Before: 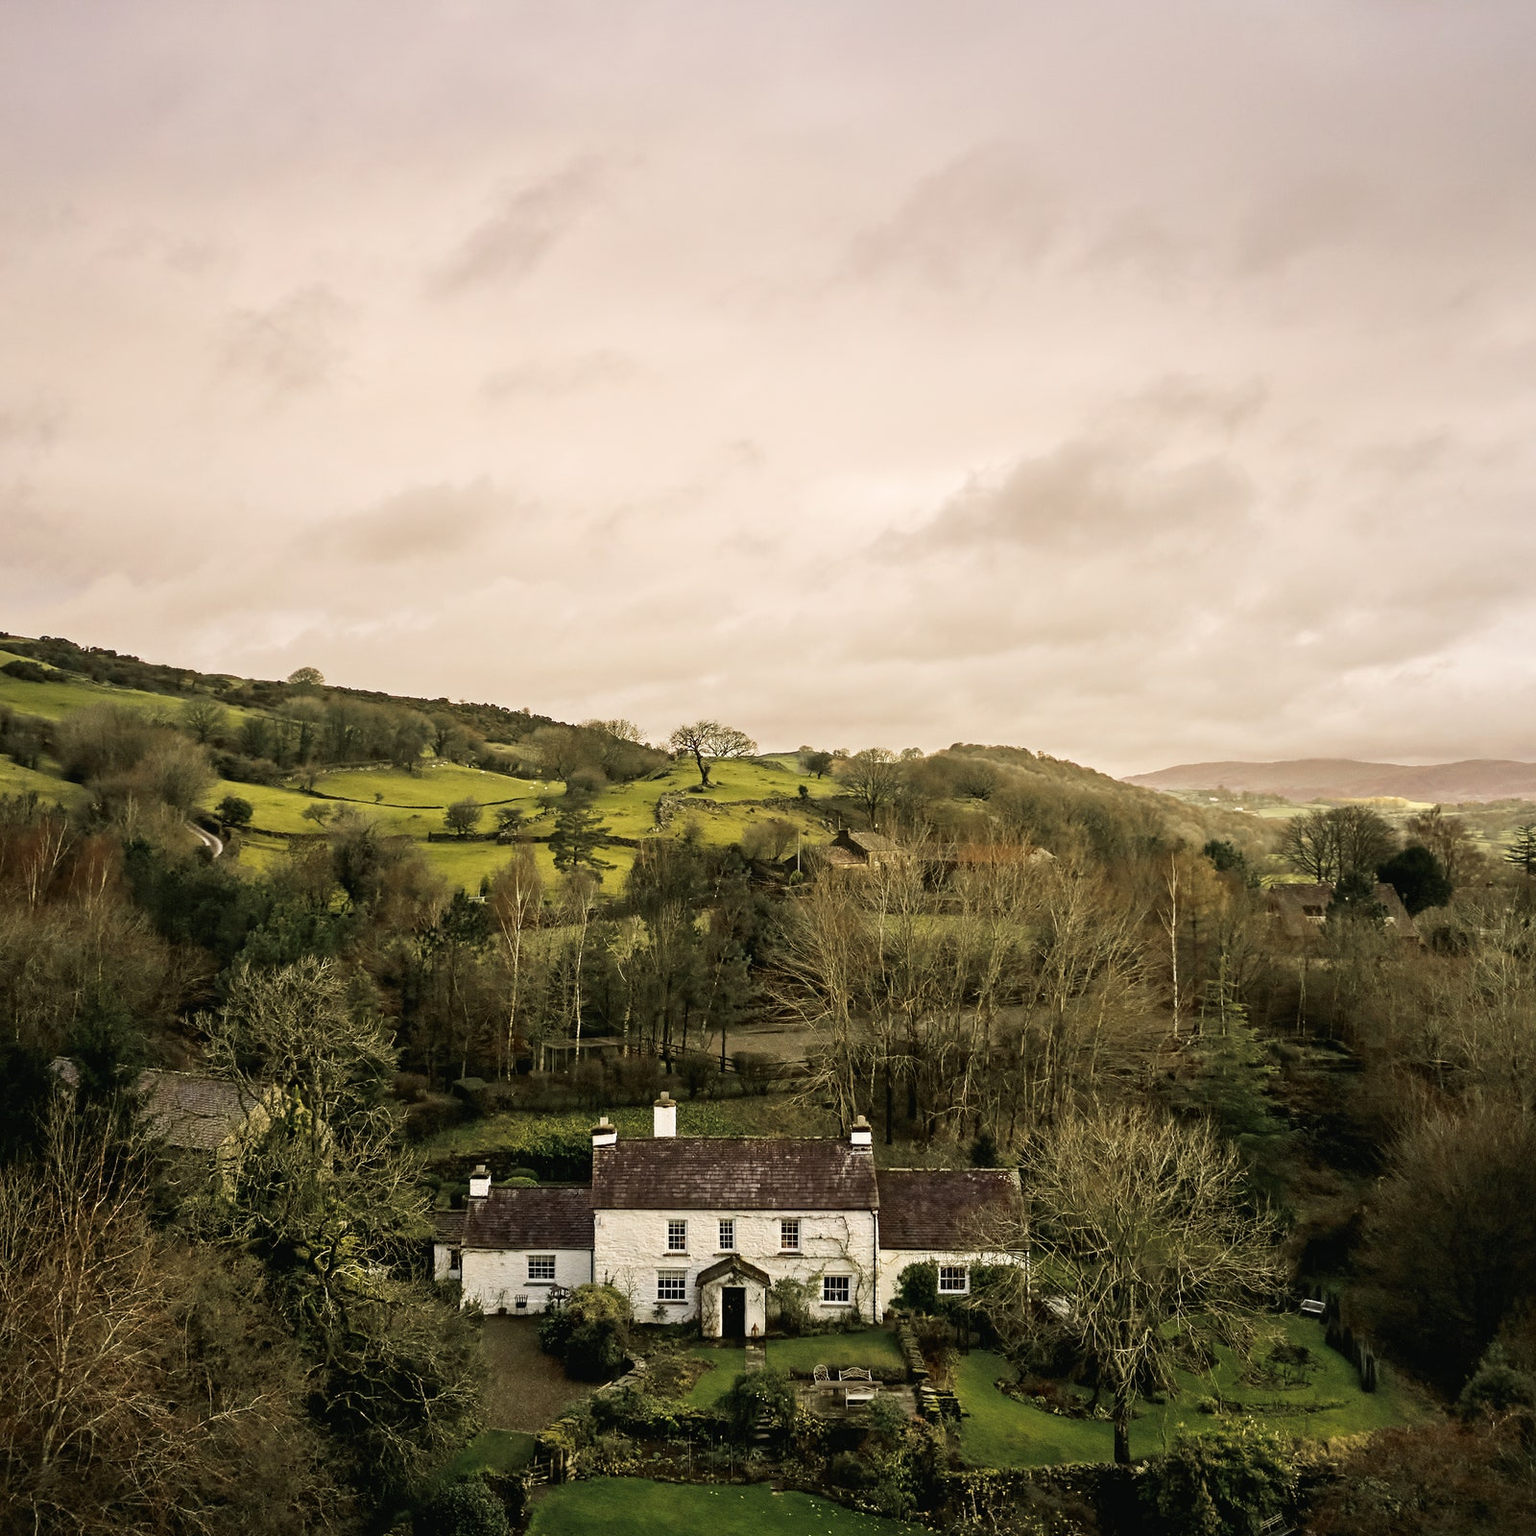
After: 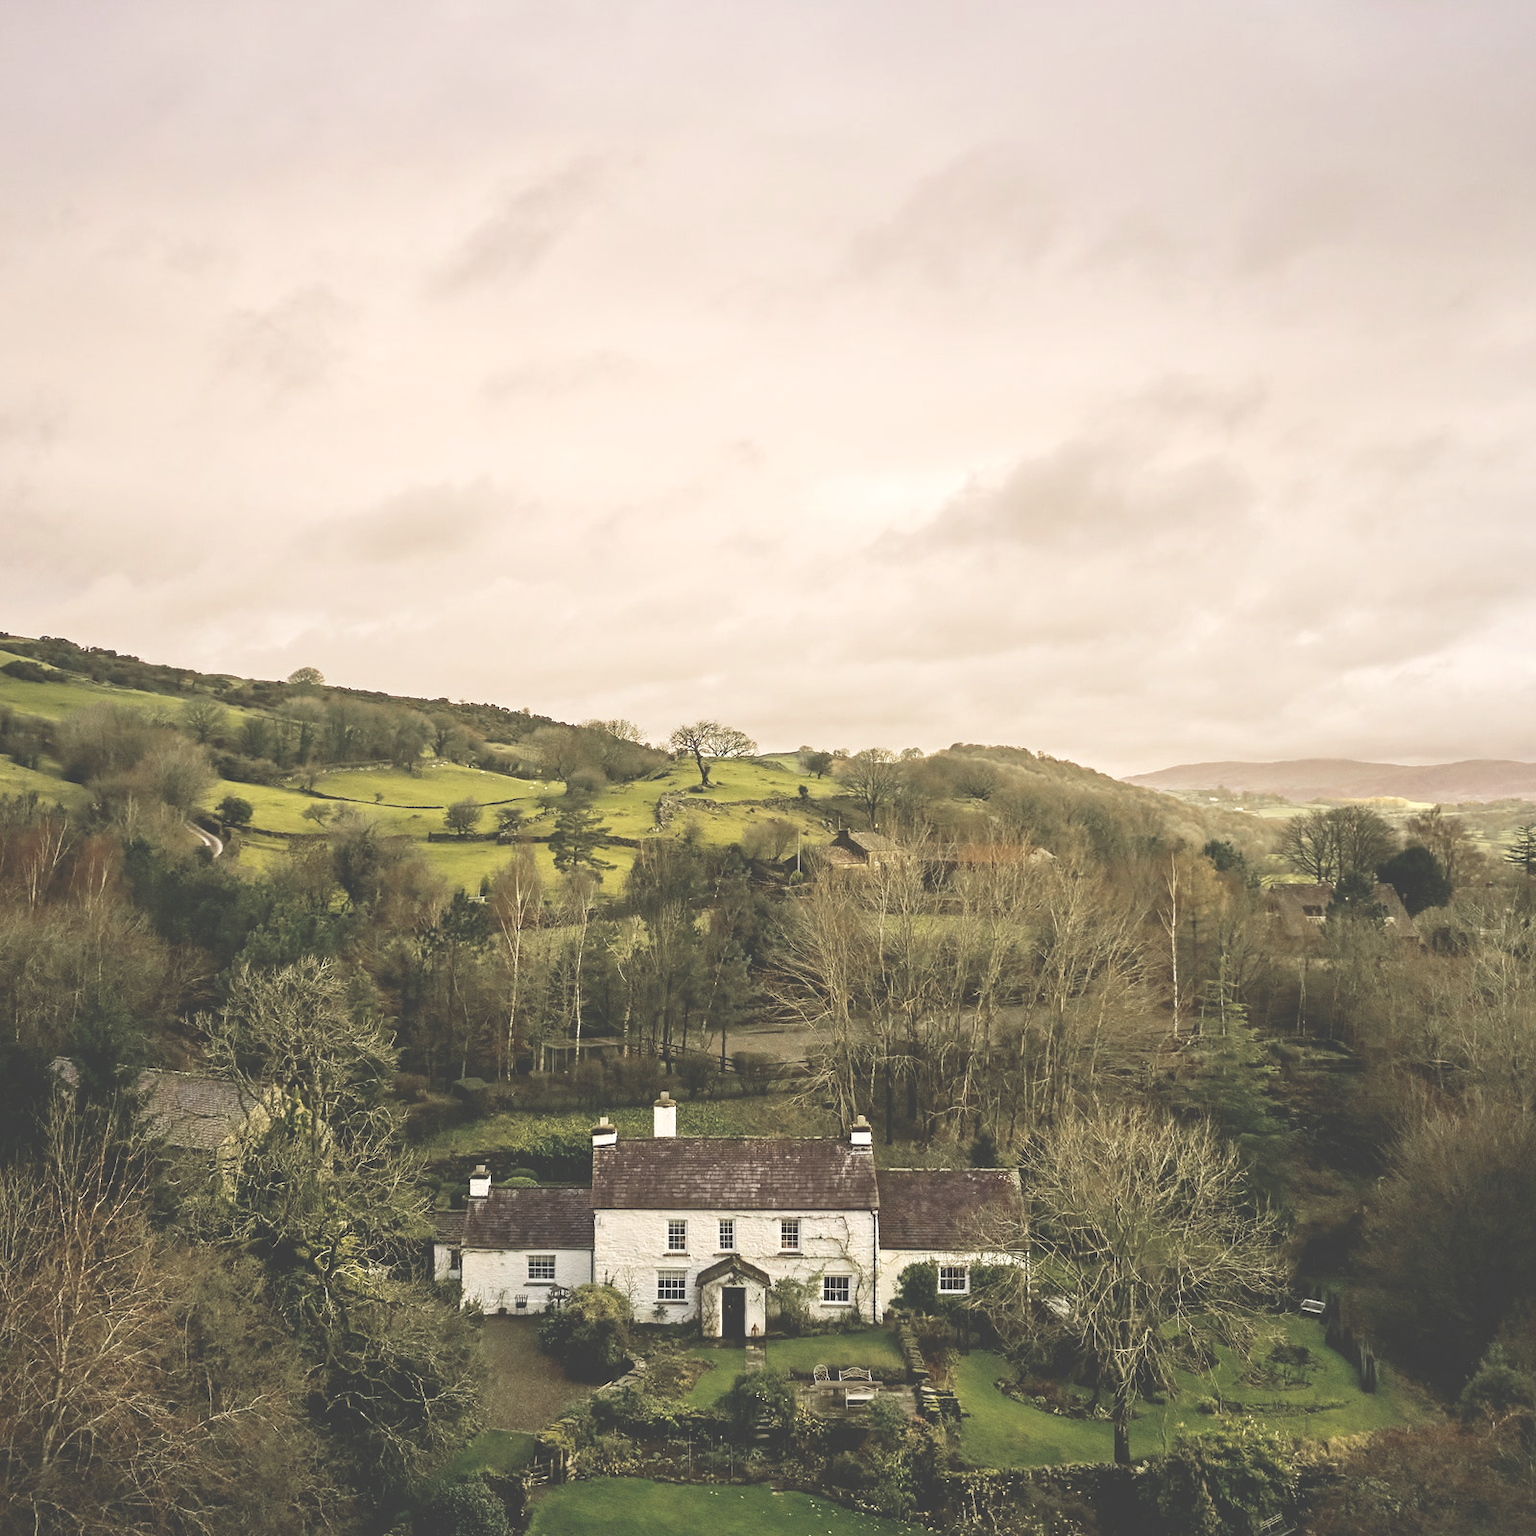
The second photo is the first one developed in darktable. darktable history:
levels: levels [0, 0.476, 0.951]
base curve: curves: ch0 [(0, 0) (0.101, 0.156) (1, 1)], preserve colors none
exposure: black level correction -0.027, exposure -0.064 EV, compensate highlight preservation false
